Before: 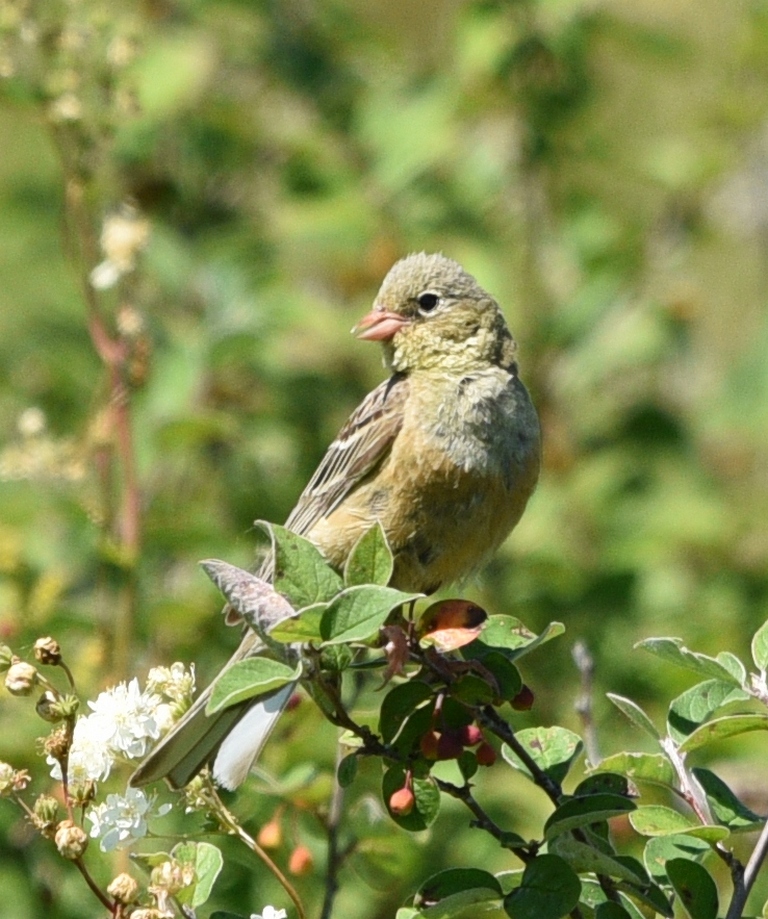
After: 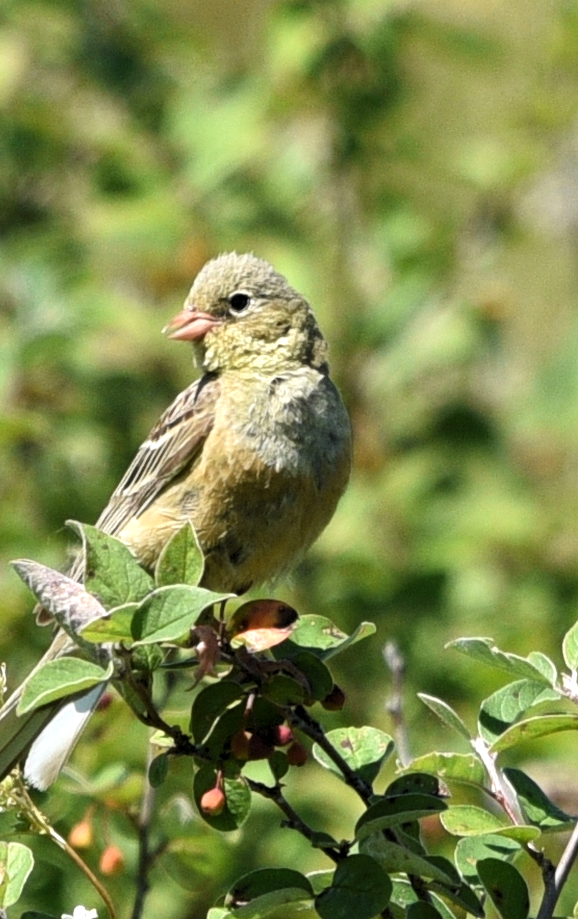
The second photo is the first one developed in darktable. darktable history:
levels: levels [0.062, 0.494, 0.925]
crop and rotate: left 24.638%
